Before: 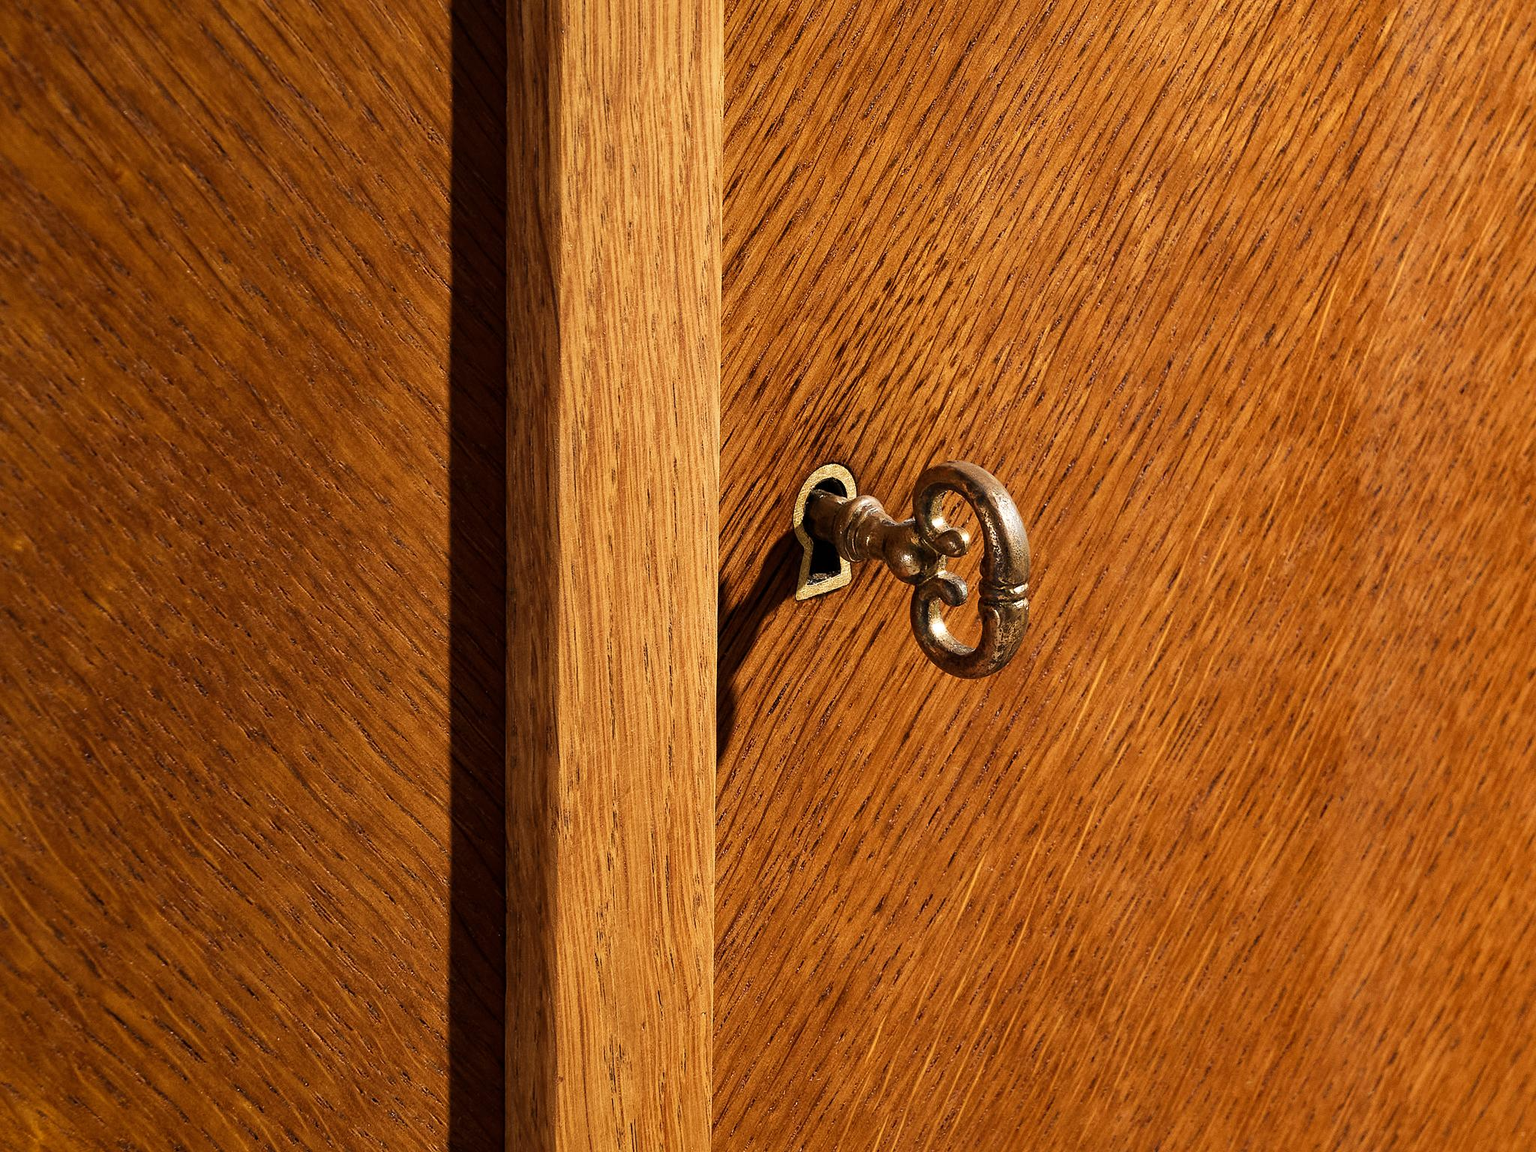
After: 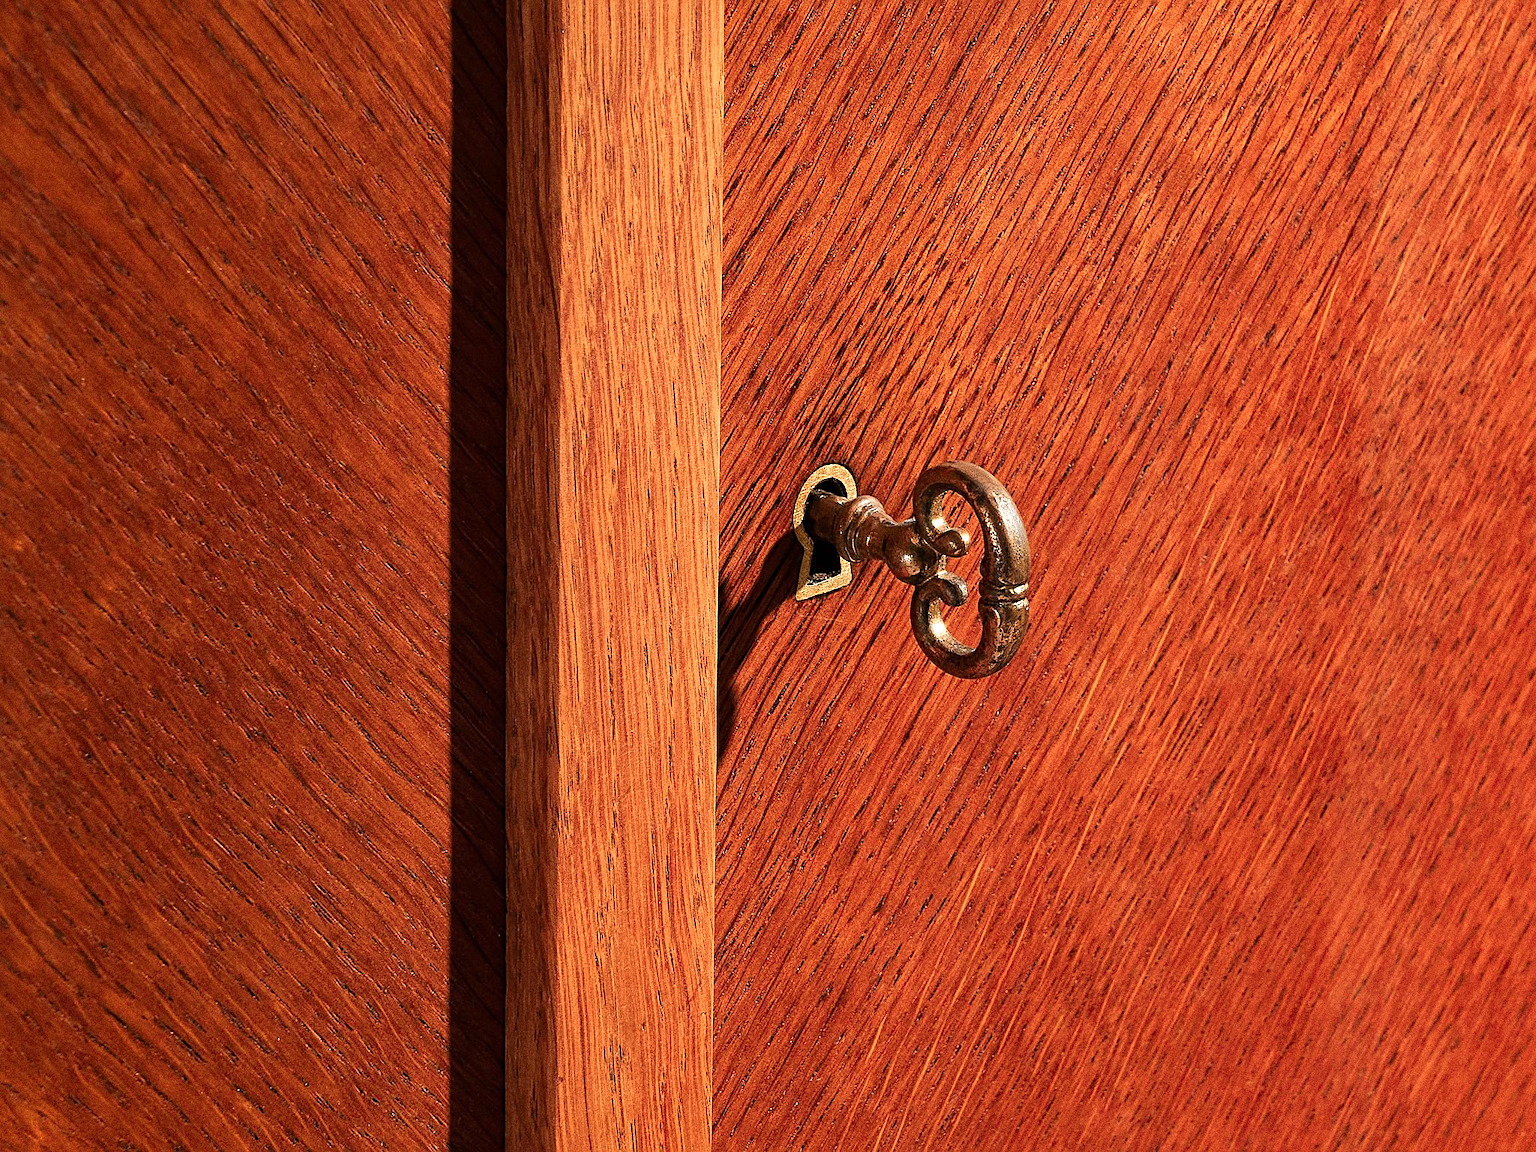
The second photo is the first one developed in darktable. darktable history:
color zones: curves: ch1 [(0.235, 0.558) (0.75, 0.5)]; ch2 [(0.25, 0.462) (0.749, 0.457)], mix 40.67%
grain: coarseness 0.09 ISO, strength 40%
sharpen: on, module defaults
